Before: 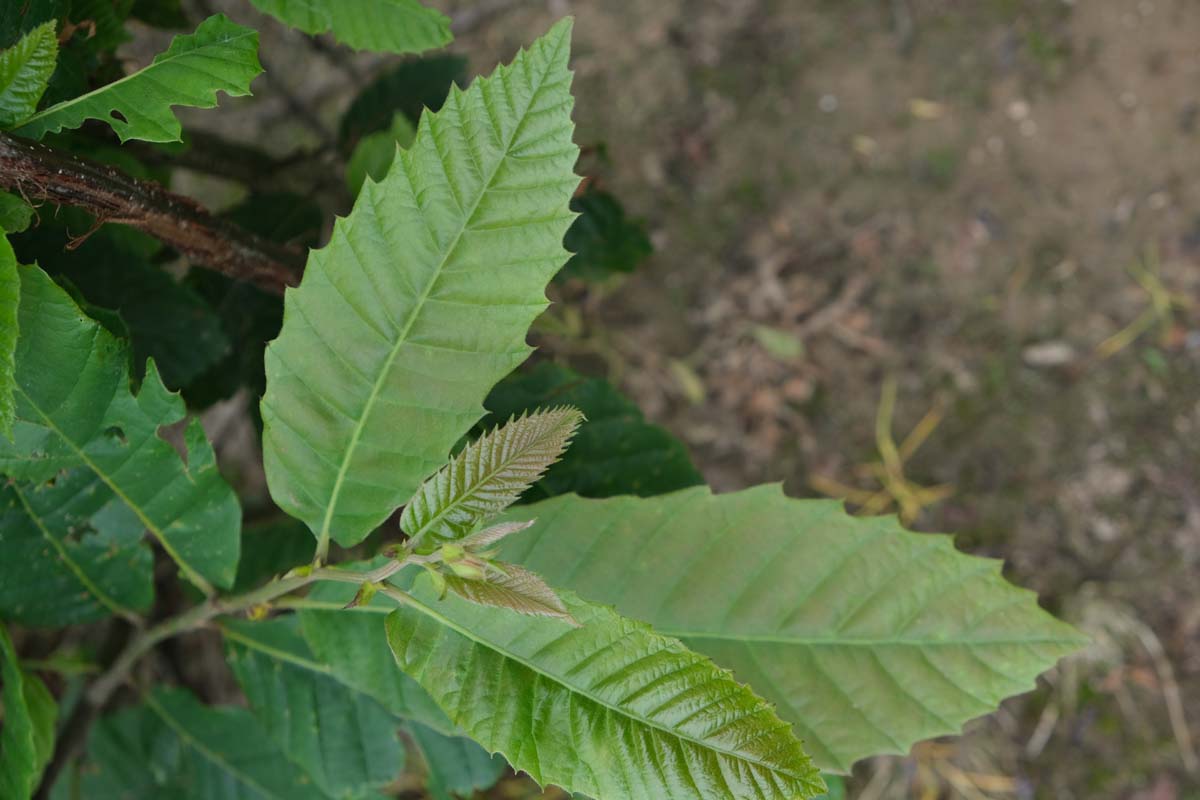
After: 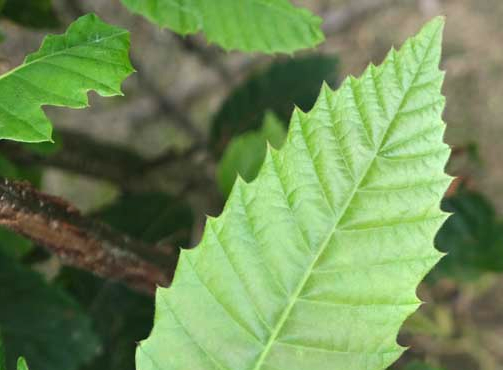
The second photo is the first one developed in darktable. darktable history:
exposure: black level correction 0, exposure 1 EV, compensate highlight preservation false
crop and rotate: left 10.817%, top 0.062%, right 47.194%, bottom 53.626%
